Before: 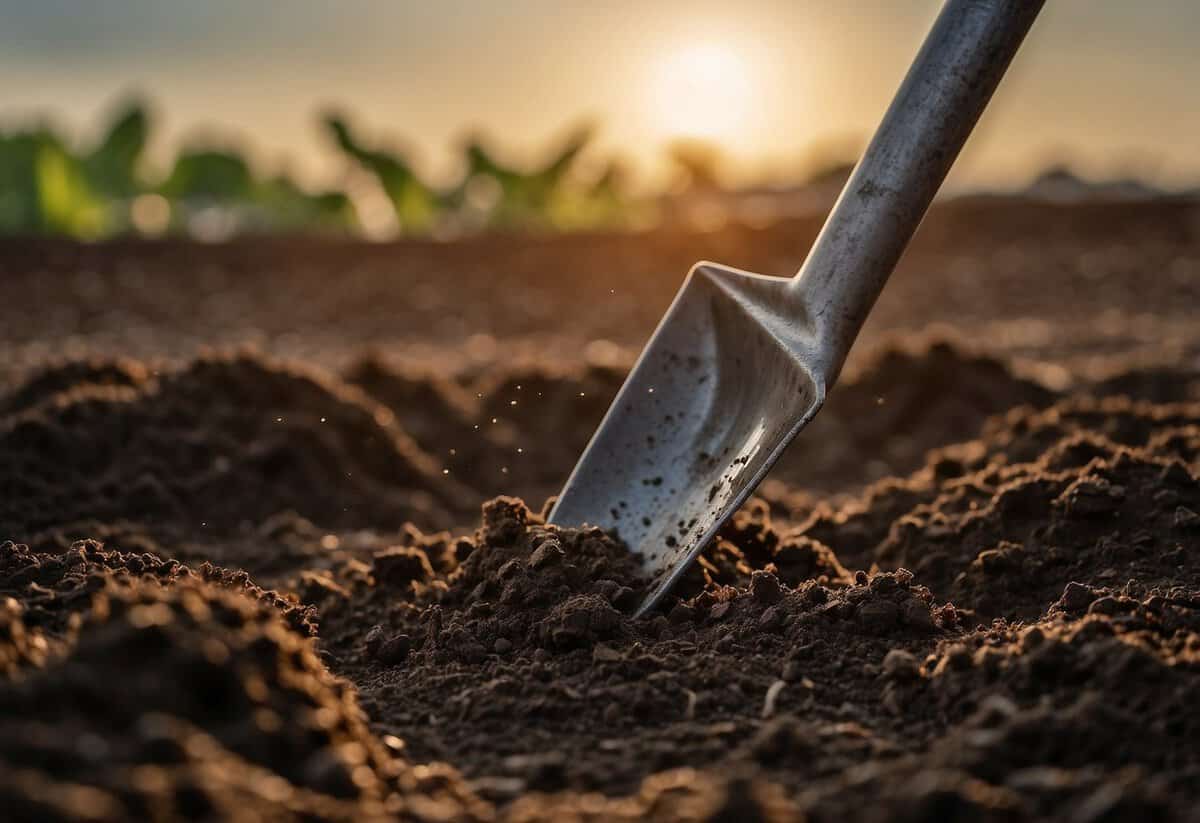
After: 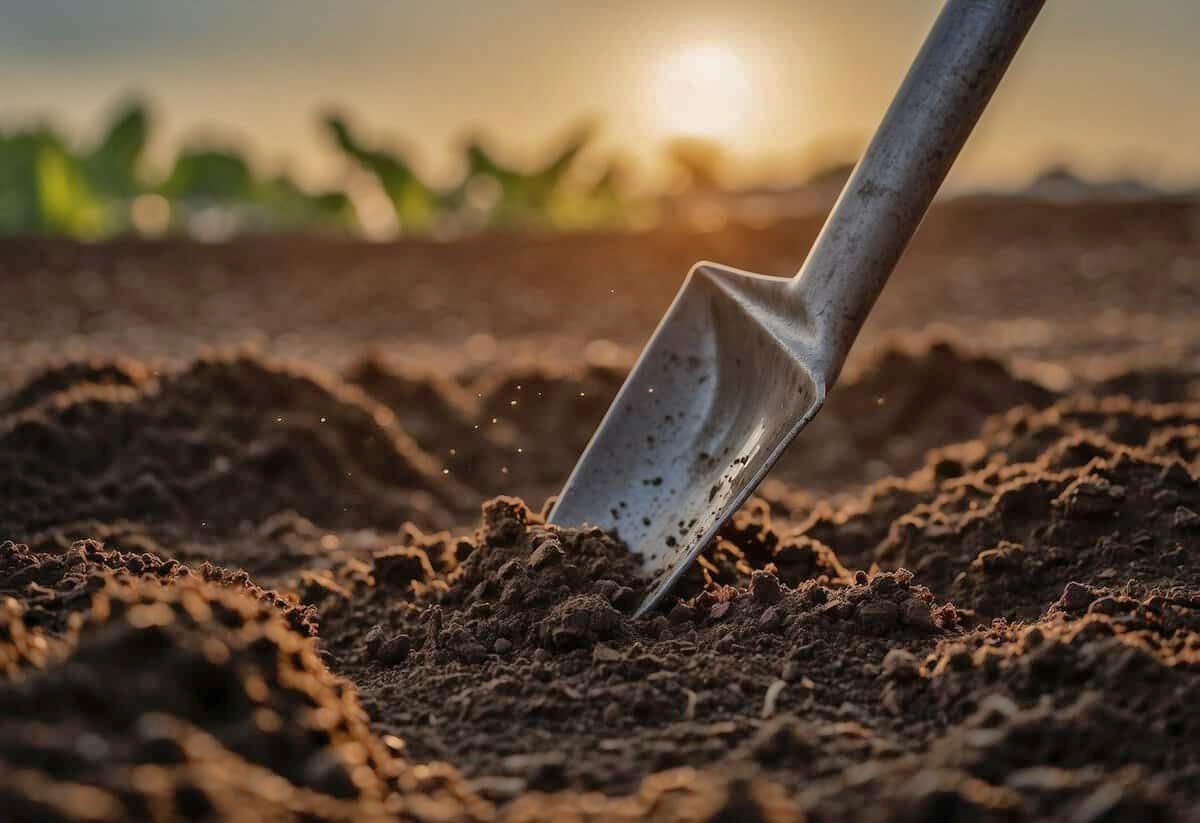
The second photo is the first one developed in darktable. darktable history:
shadows and highlights: highlights -59.78
